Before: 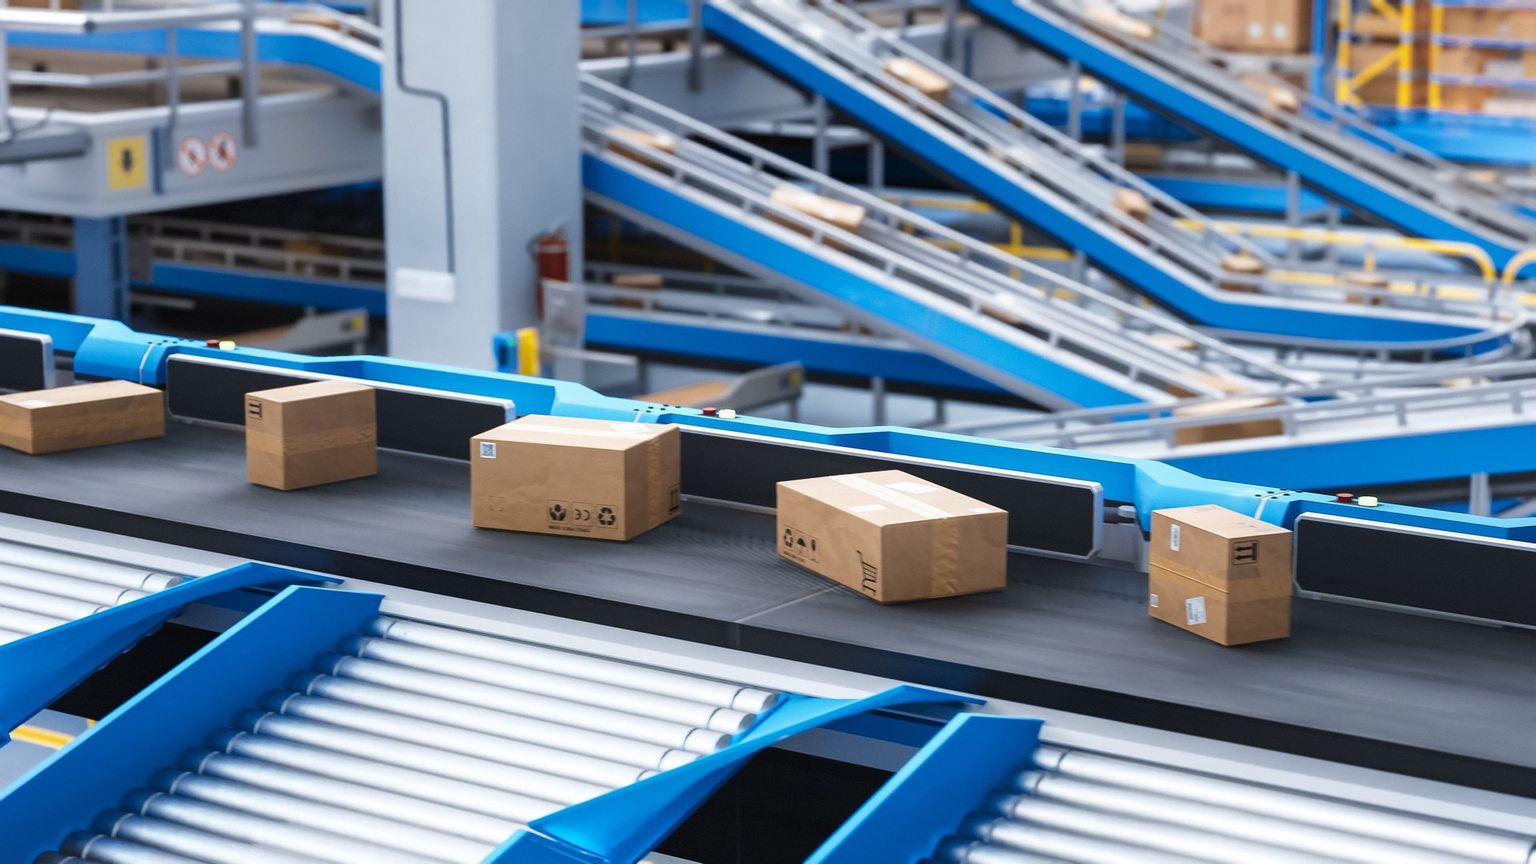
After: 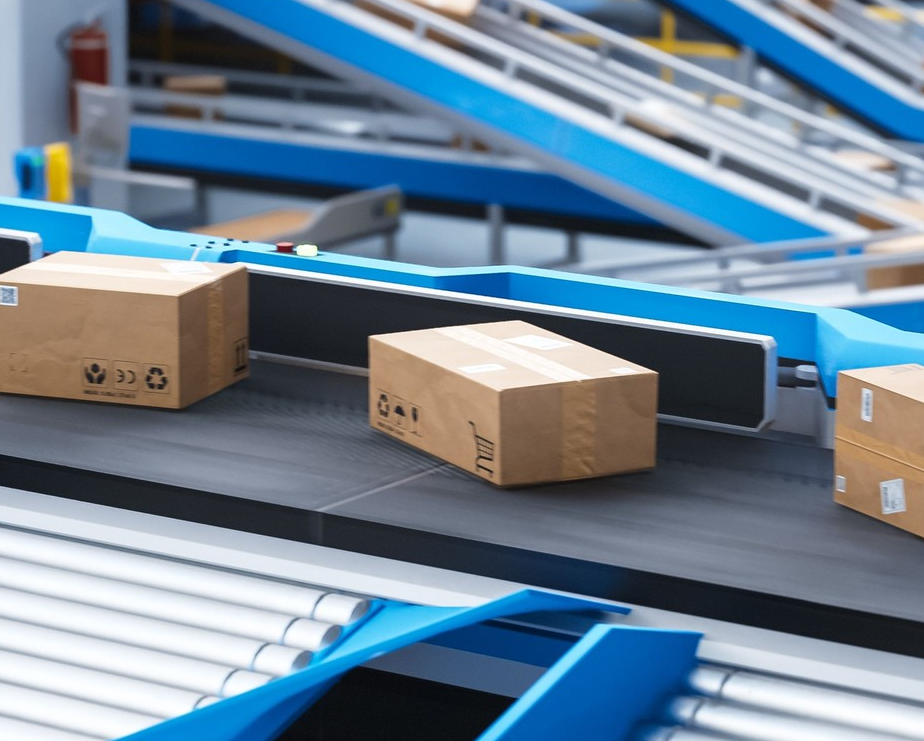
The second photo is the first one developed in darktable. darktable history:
crop: left 31.398%, top 24.752%, right 20.438%, bottom 6.631%
